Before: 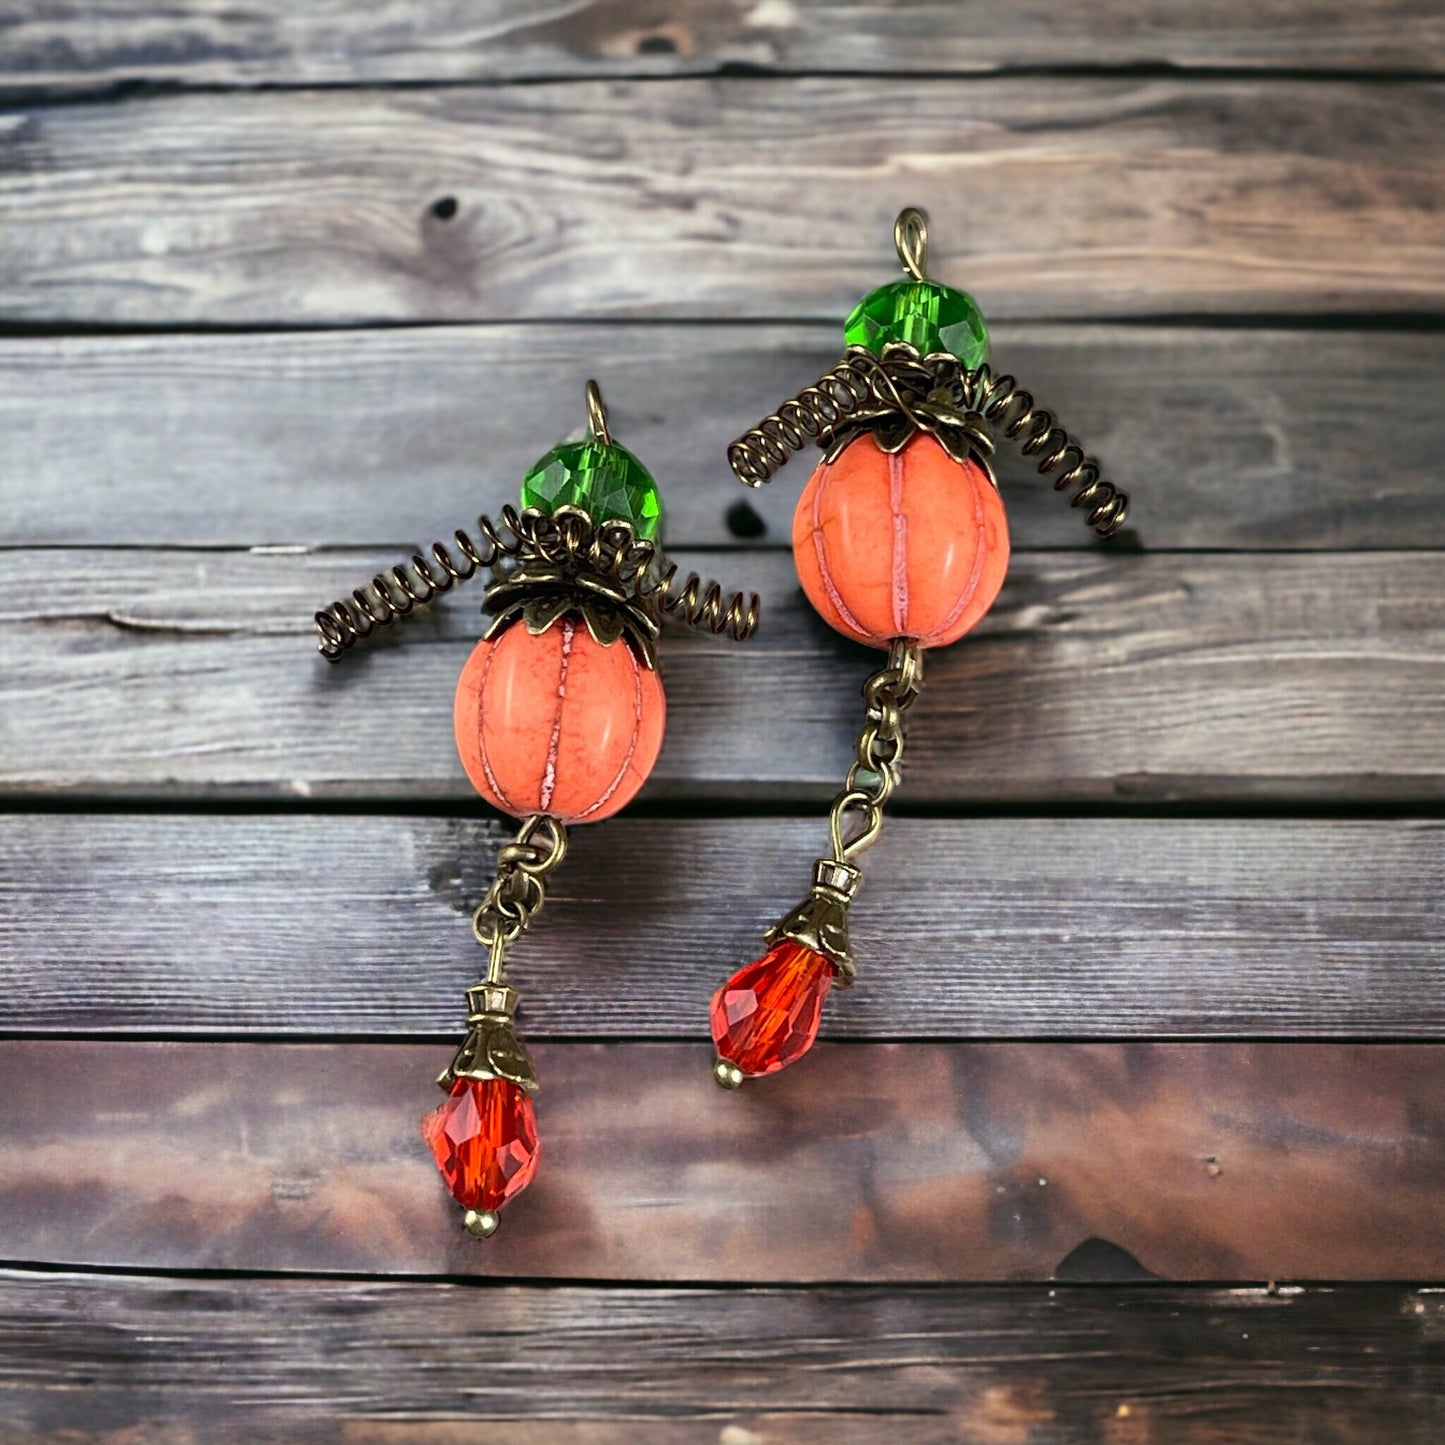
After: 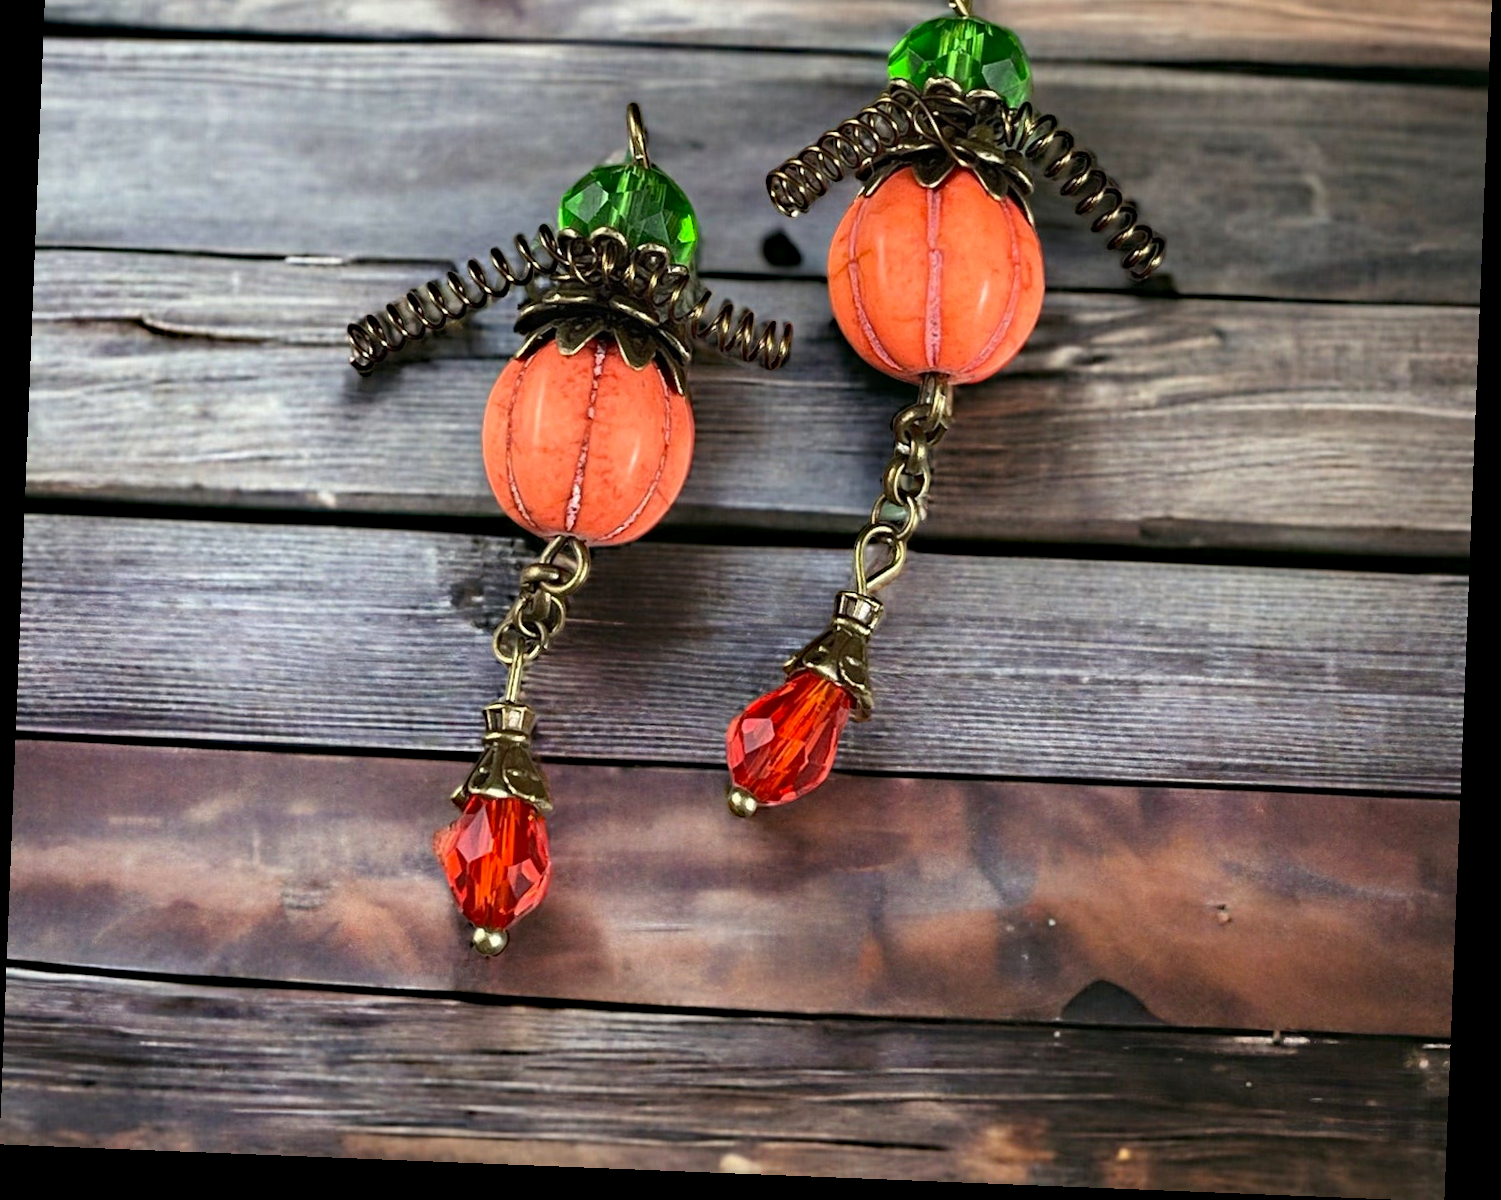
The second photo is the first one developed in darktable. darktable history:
exposure: compensate highlight preservation false
crop and rotate: top 19.998%
haze removal: strength 0.29, distance 0.25, compatibility mode true, adaptive false
rotate and perspective: rotation 2.27°, automatic cropping off
